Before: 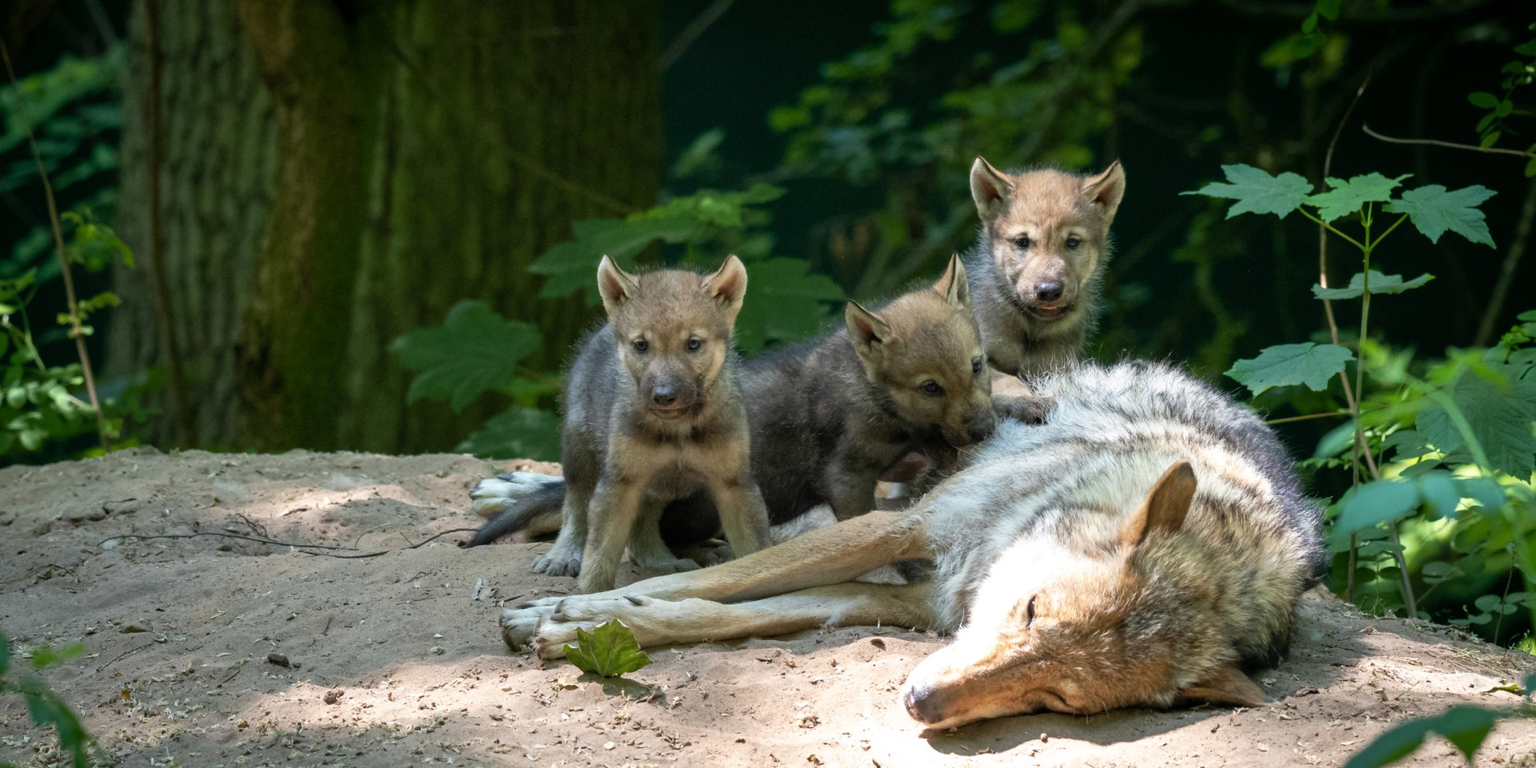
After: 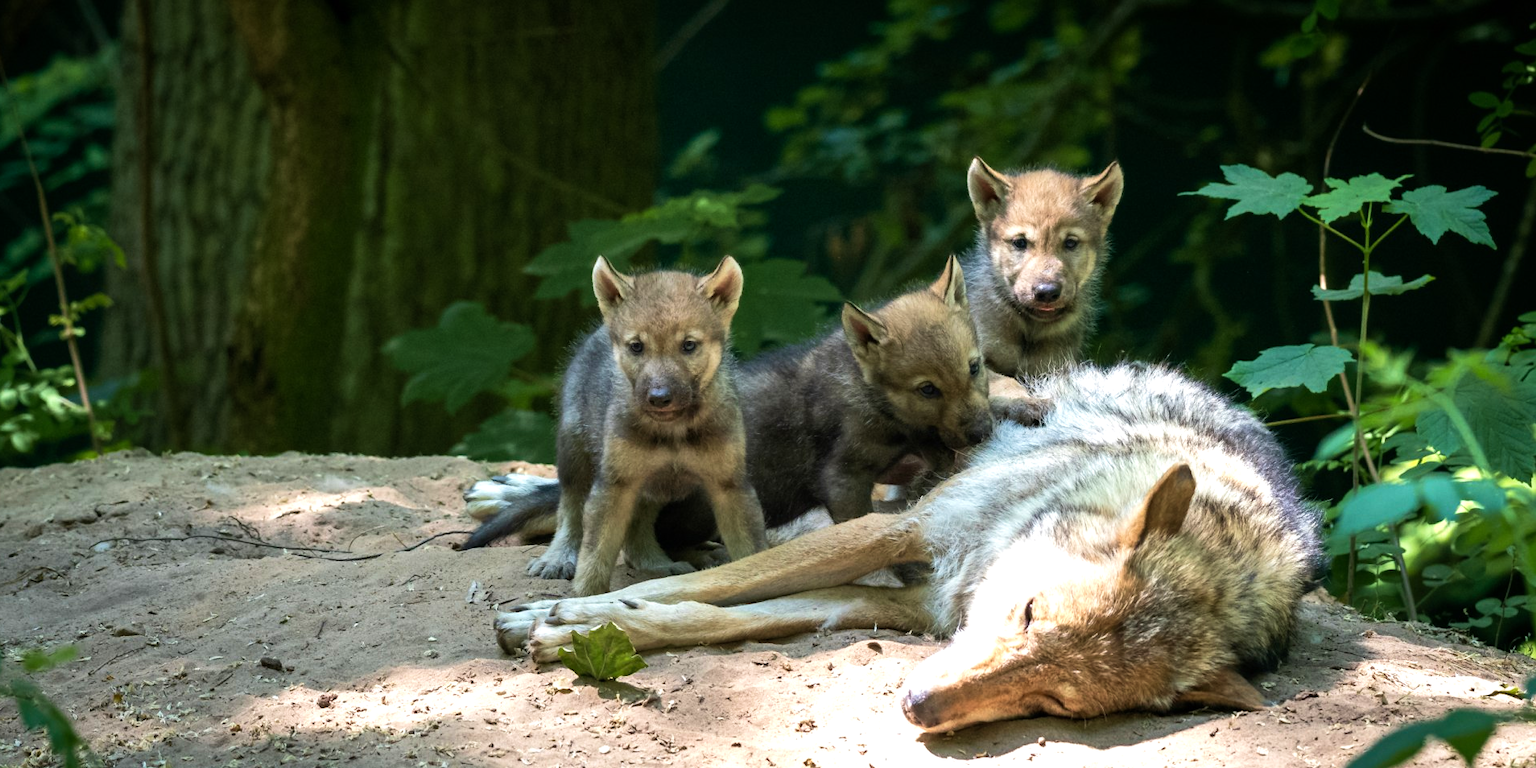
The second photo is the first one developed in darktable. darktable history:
tone equalizer: -8 EV -0.417 EV, -7 EV -0.389 EV, -6 EV -0.333 EV, -5 EV -0.222 EV, -3 EV 0.222 EV, -2 EV 0.333 EV, -1 EV 0.389 EV, +0 EV 0.417 EV, edges refinement/feathering 500, mask exposure compensation -1.57 EV, preserve details no
velvia: on, module defaults
crop and rotate: left 0.614%, top 0.179%, bottom 0.309%
